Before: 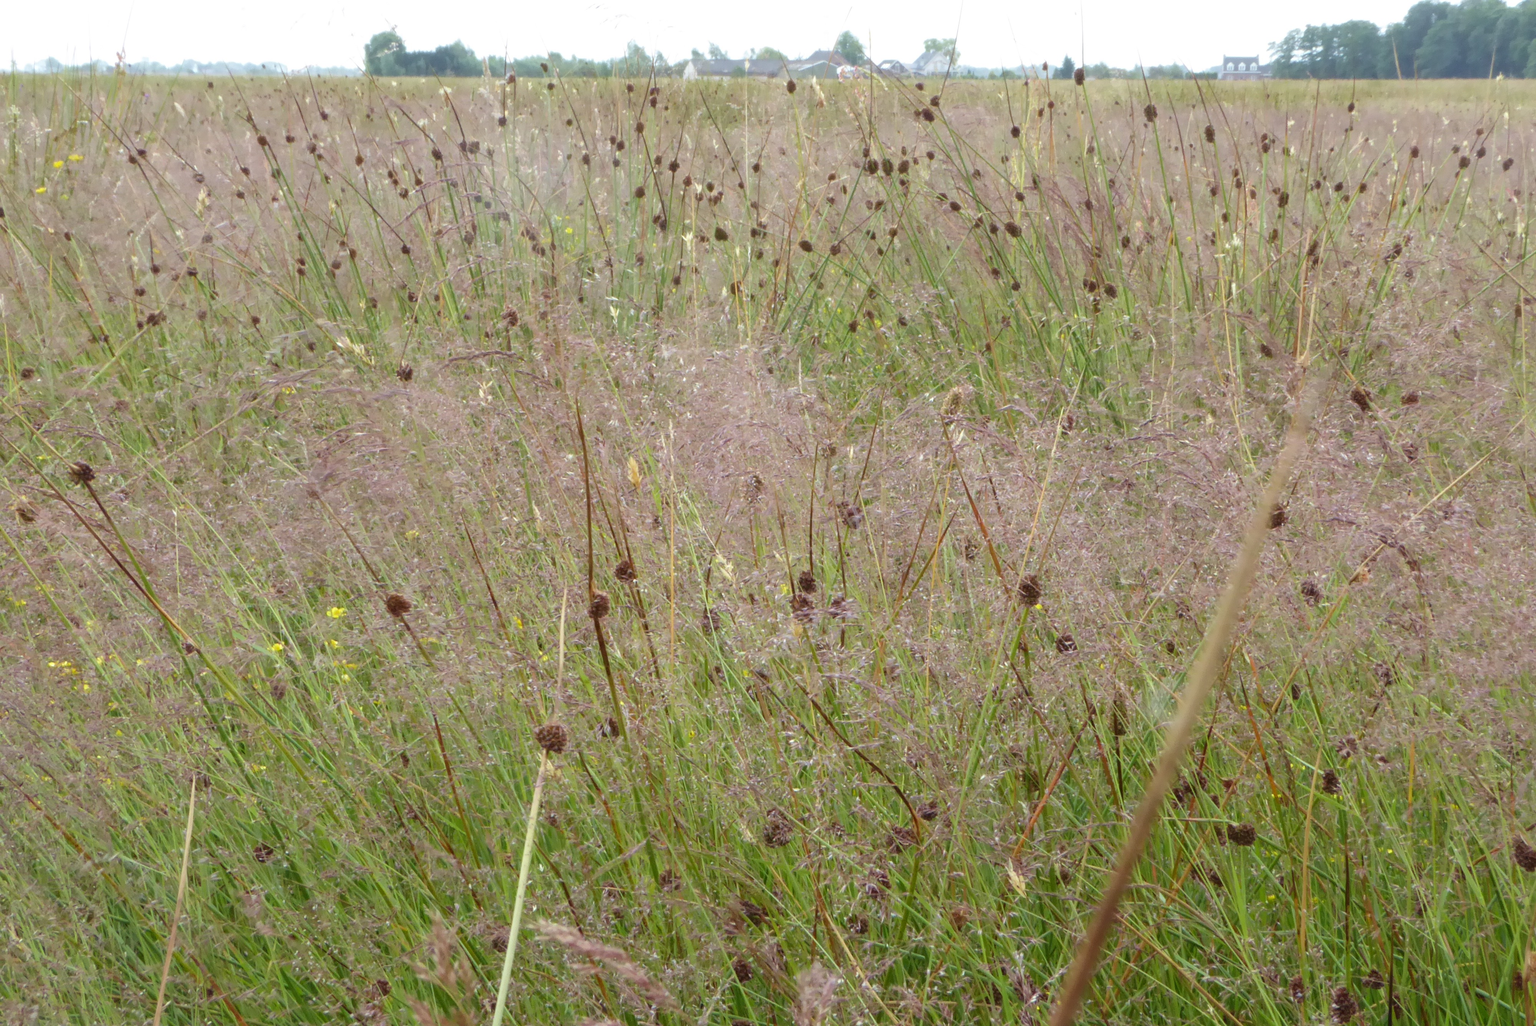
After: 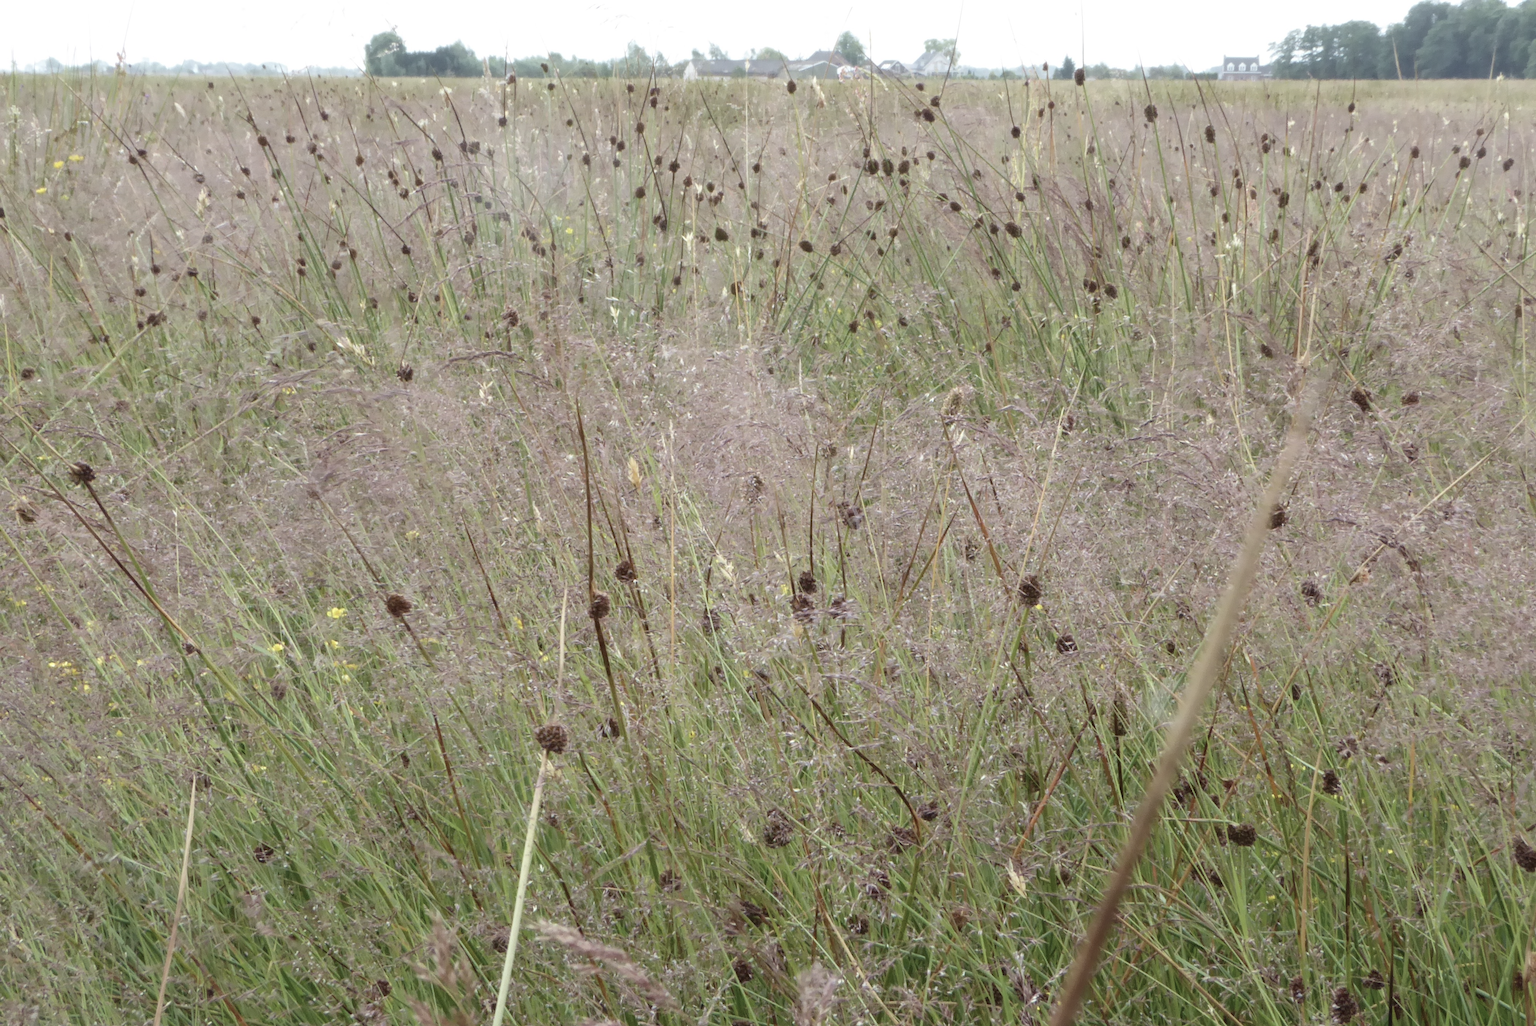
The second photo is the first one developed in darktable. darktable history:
contrast brightness saturation: contrast 0.097, saturation -0.365
